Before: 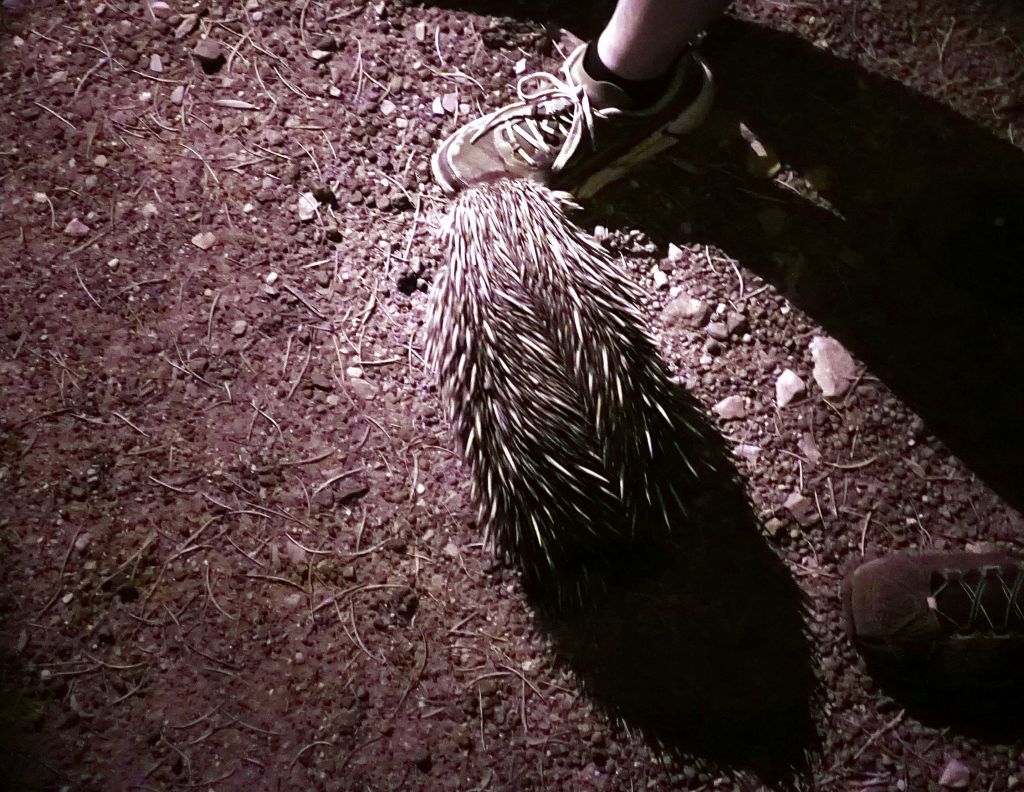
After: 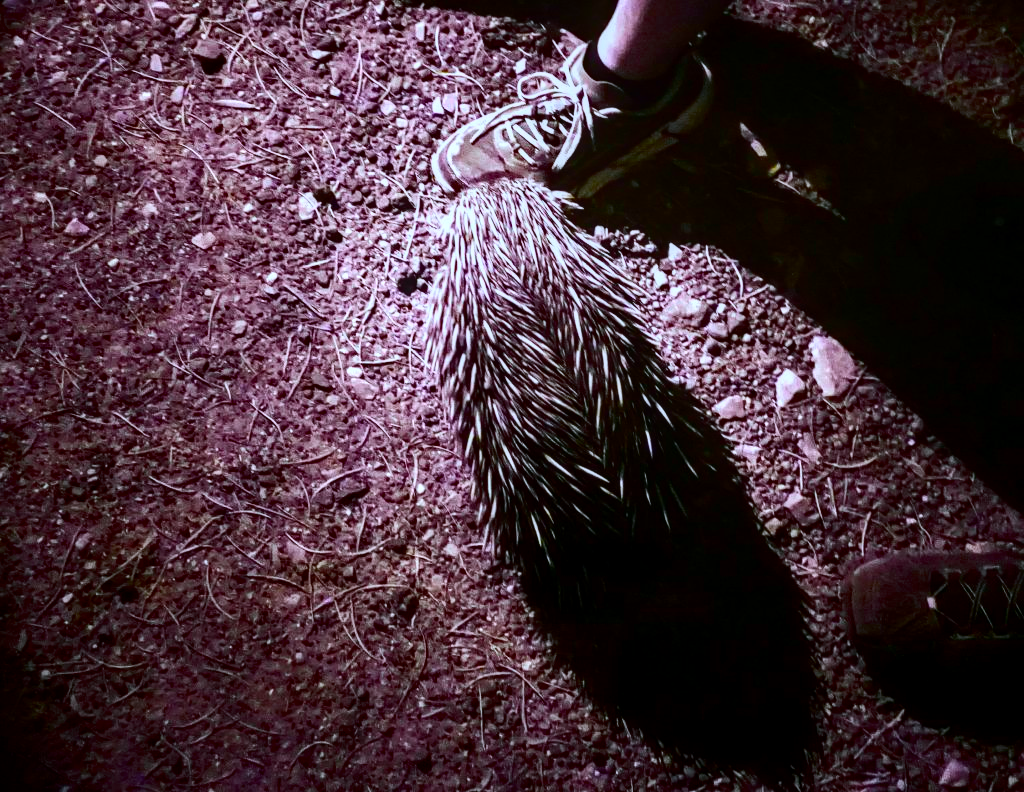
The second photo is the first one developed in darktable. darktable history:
color zones: curves: ch0 [(0.224, 0.526) (0.75, 0.5)]; ch1 [(0.055, 0.526) (0.224, 0.761) (0.377, 0.526) (0.75, 0.5)]
white balance: red 0.924, blue 1.095
tone curve: curves: ch0 [(0, 0) (0.126, 0.061) (0.338, 0.285) (0.494, 0.518) (0.703, 0.762) (1, 1)]; ch1 [(0, 0) (0.364, 0.322) (0.443, 0.441) (0.5, 0.501) (0.55, 0.578) (1, 1)]; ch2 [(0, 0) (0.44, 0.424) (0.501, 0.499) (0.557, 0.564) (0.613, 0.682) (0.707, 0.746) (1, 1)], color space Lab, independent channels, preserve colors none
haze removal: compatibility mode true, adaptive false
local contrast: on, module defaults
